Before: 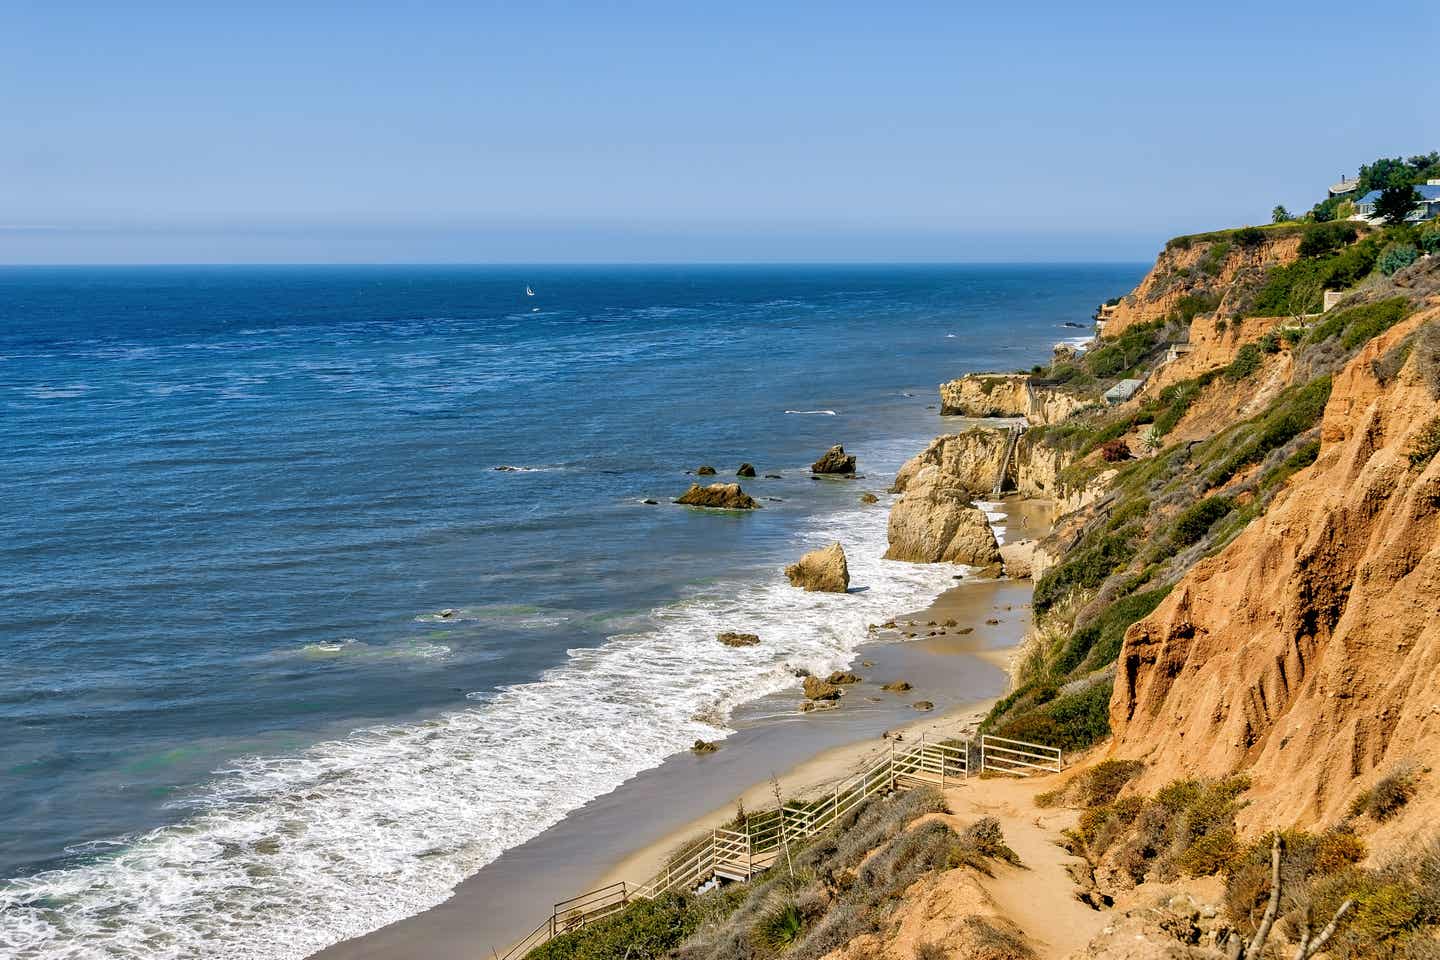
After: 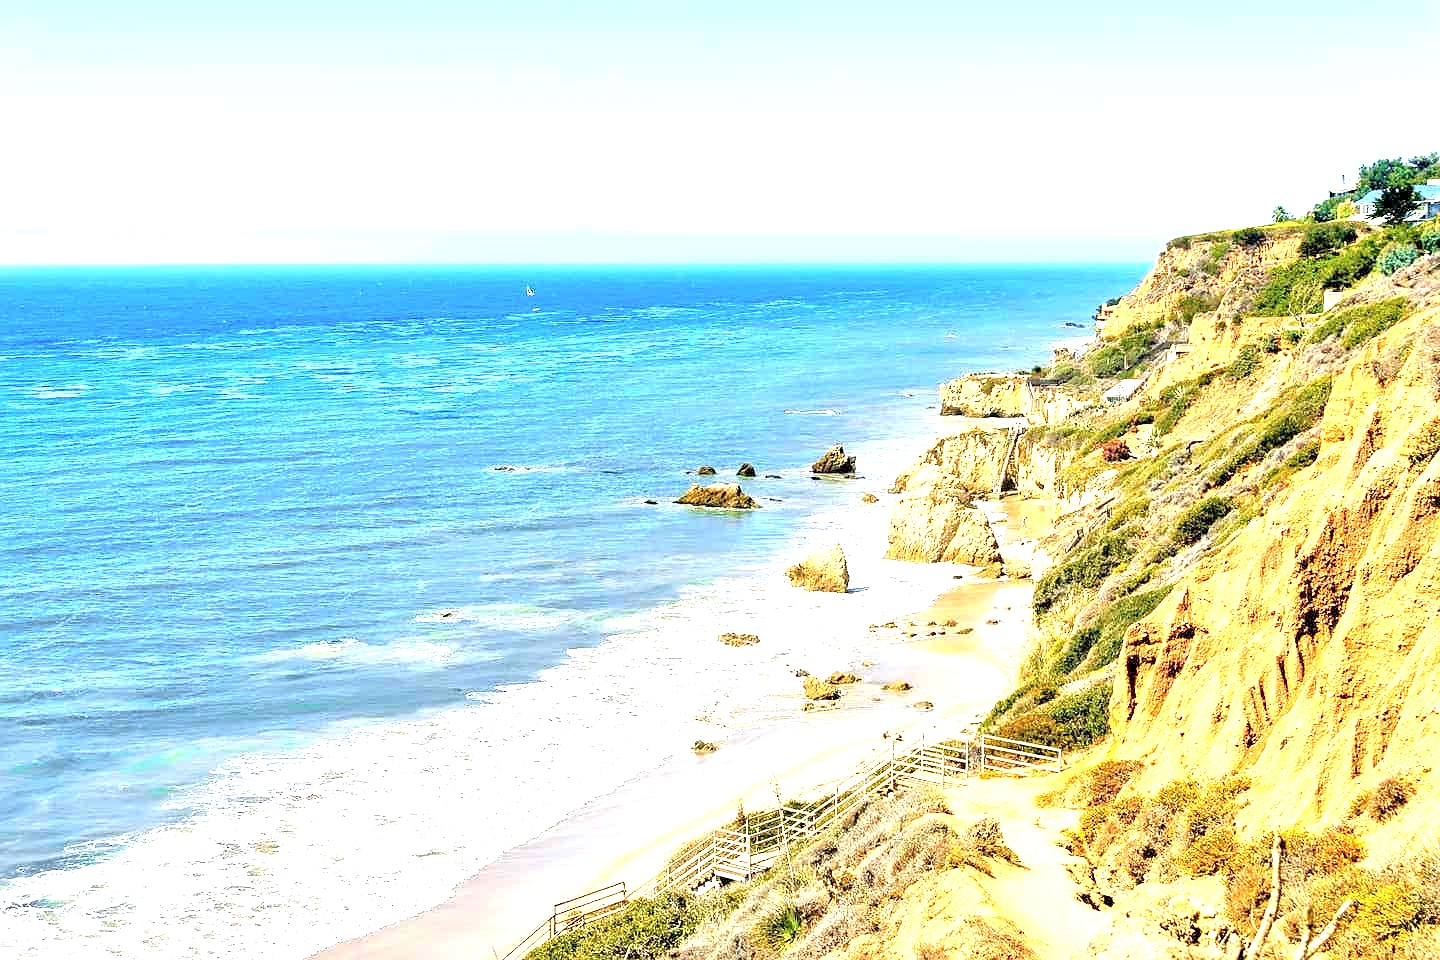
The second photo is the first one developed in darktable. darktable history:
tone equalizer: -8 EV -0.417 EV, -7 EV -0.397 EV, -6 EV -0.314 EV, -5 EV -0.205 EV, -3 EV 0.255 EV, -2 EV 0.333 EV, -1 EV 0.377 EV, +0 EV 0.422 EV, smoothing diameter 24.91%, edges refinement/feathering 7.38, preserve details guided filter
exposure: black level correction 0.001, exposure 1.729 EV, compensate exposure bias true, compensate highlight preservation false
sharpen: radius 1.011
contrast brightness saturation: brightness 0.127
